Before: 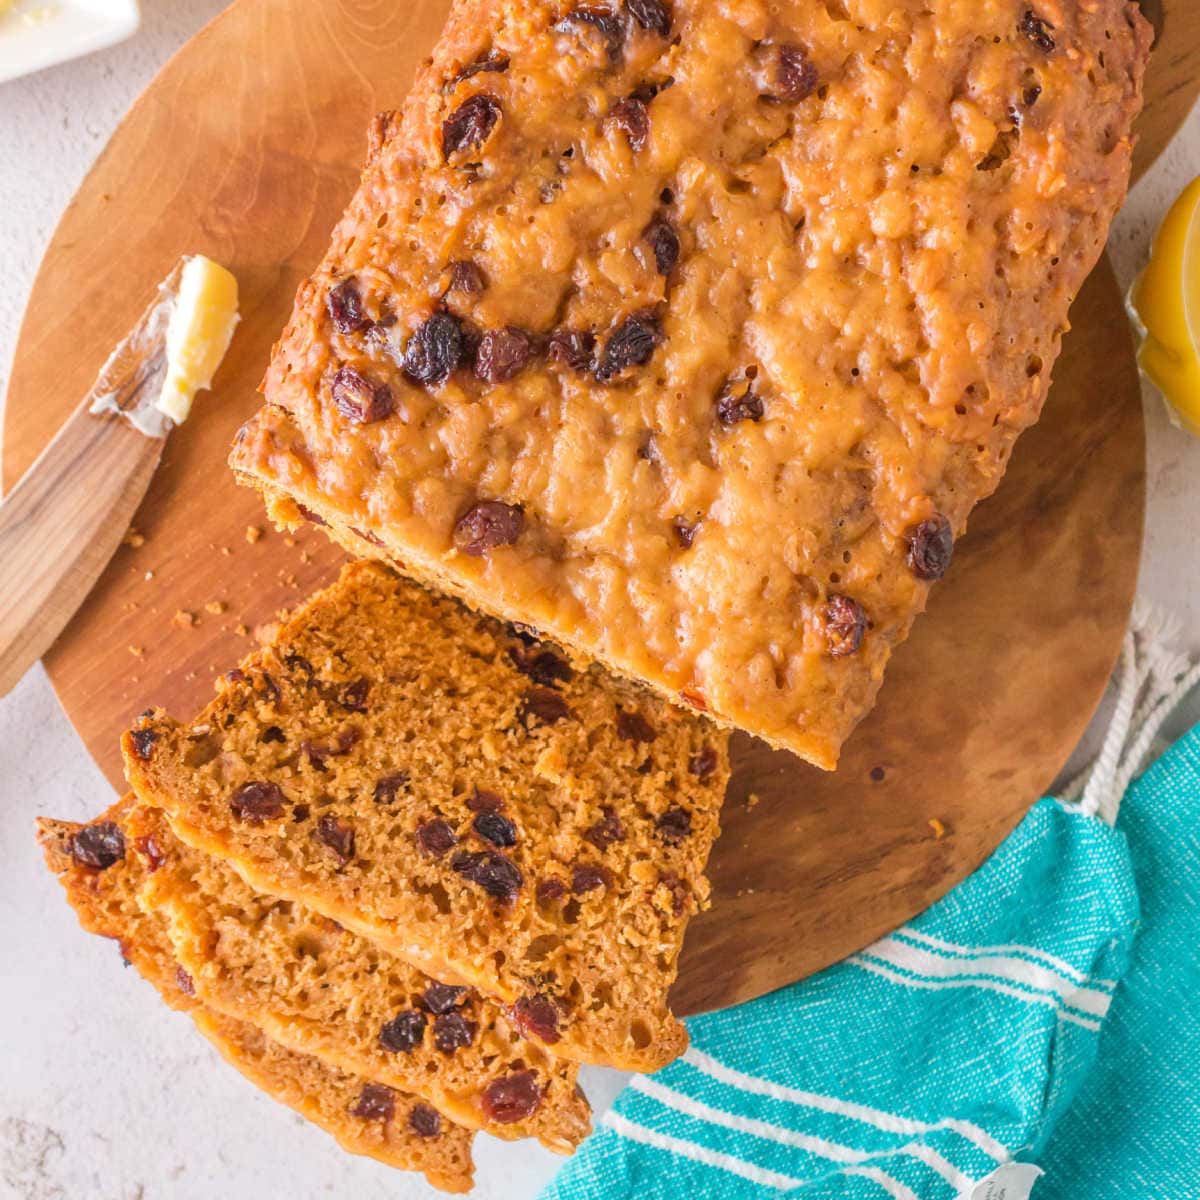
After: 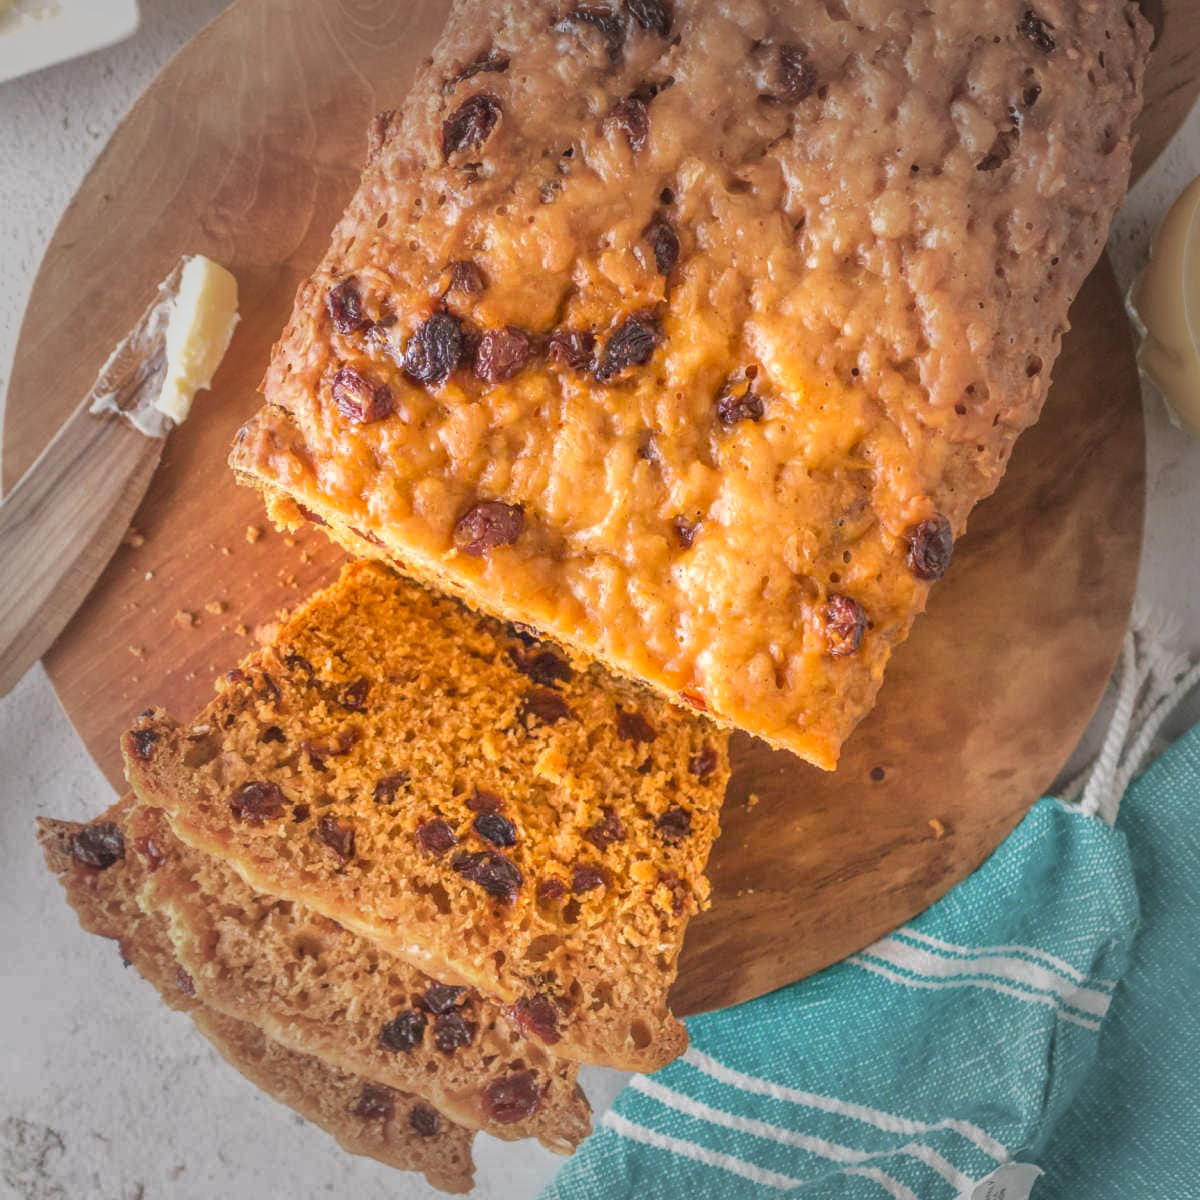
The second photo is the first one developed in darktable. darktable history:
local contrast: detail 109%
exposure: exposure 0.262 EV, compensate highlight preservation false
vignetting: fall-off start 49.37%, automatic ratio true, width/height ratio 1.298
shadows and highlights: highlights color adjustment 39.87%
